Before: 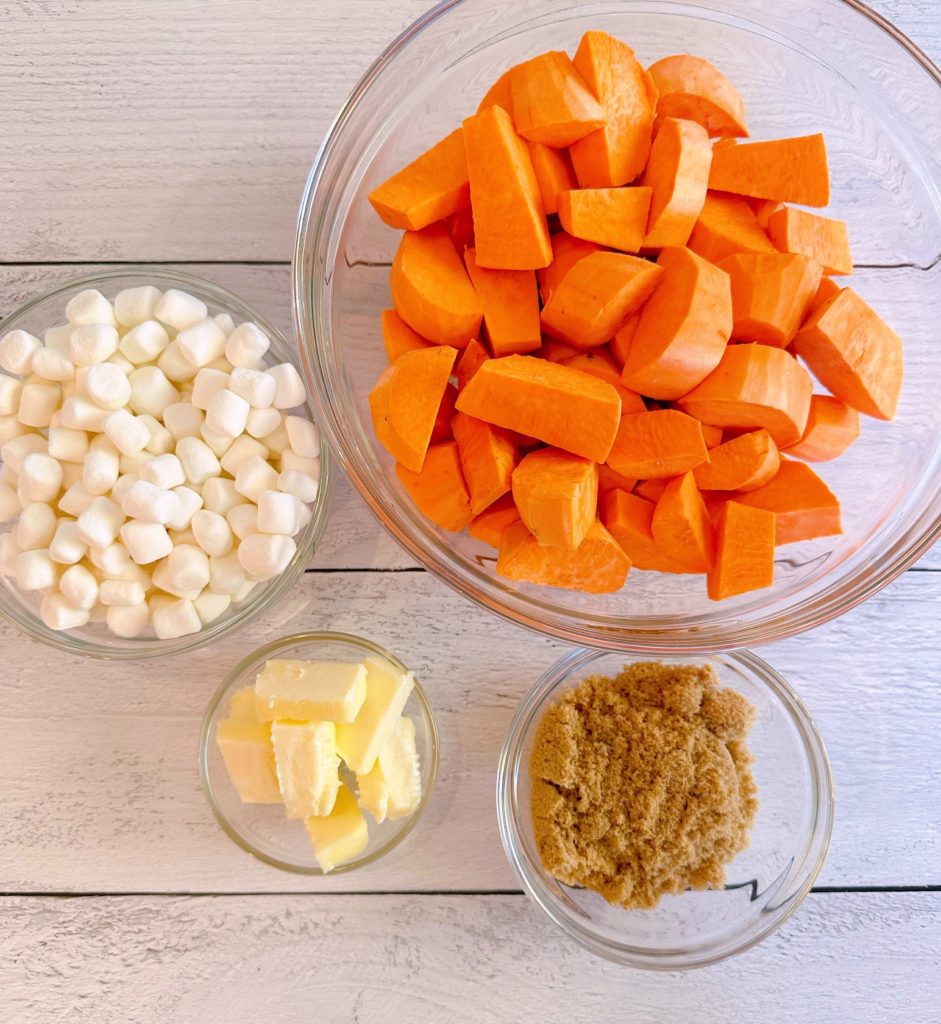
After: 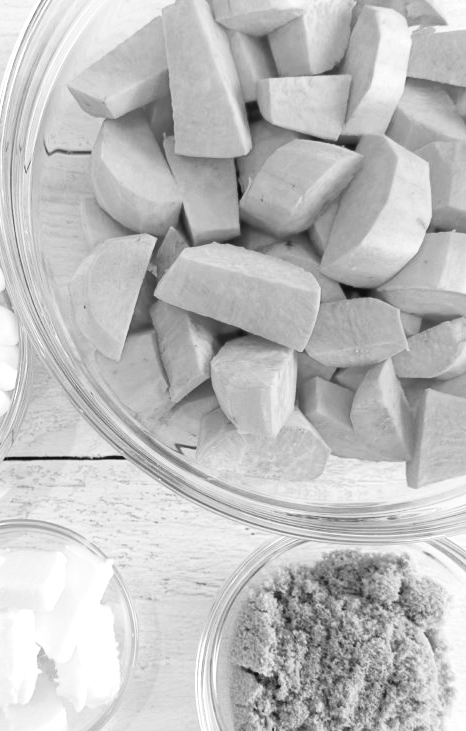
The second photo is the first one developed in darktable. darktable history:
white balance: red 0.984, blue 1.059
color balance rgb: perceptual saturation grading › global saturation 20%, global vibrance 20%
exposure: black level correction -0.002, exposure 0.54 EV, compensate highlight preservation false
monochrome: a 16.01, b -2.65, highlights 0.52
contrast brightness saturation: contrast 0.23, brightness 0.1, saturation 0.29
crop: left 32.075%, top 10.976%, right 18.355%, bottom 17.596%
